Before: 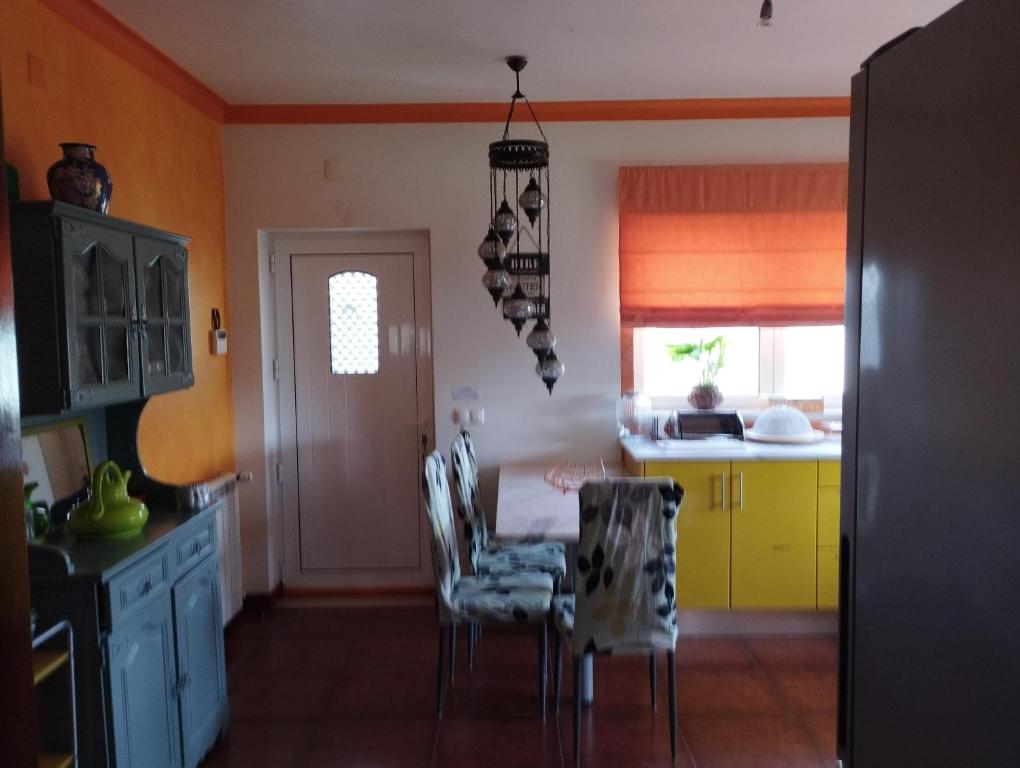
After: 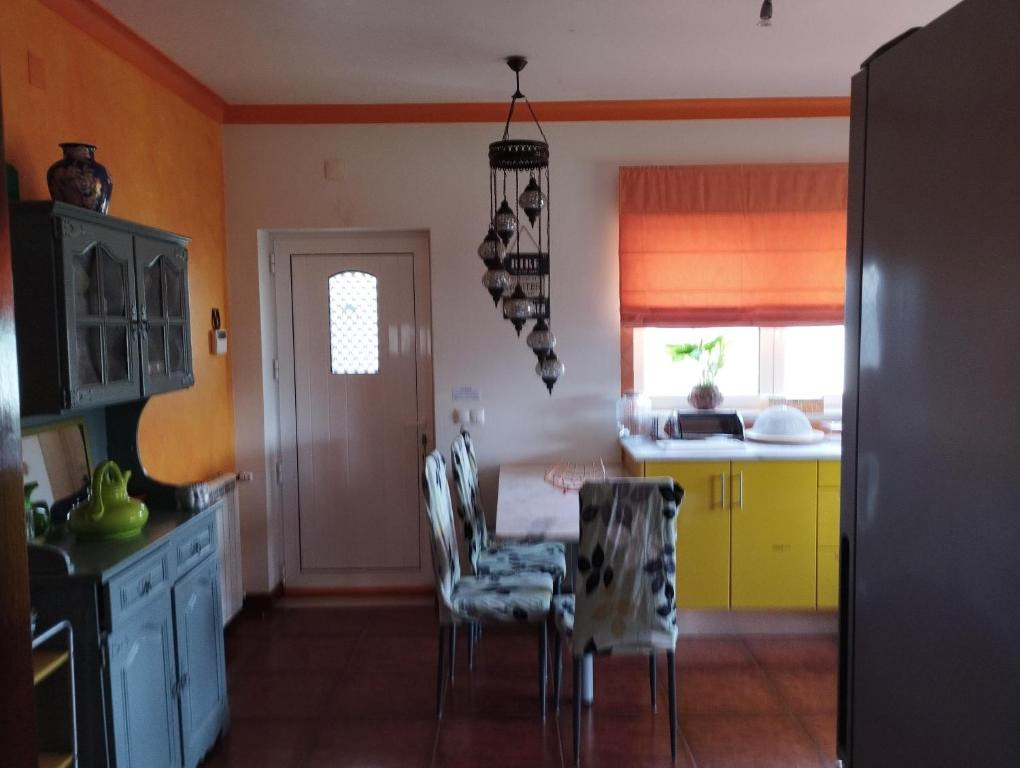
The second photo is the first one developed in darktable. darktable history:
shadows and highlights: shadows 37.39, highlights -27.78, soften with gaussian
